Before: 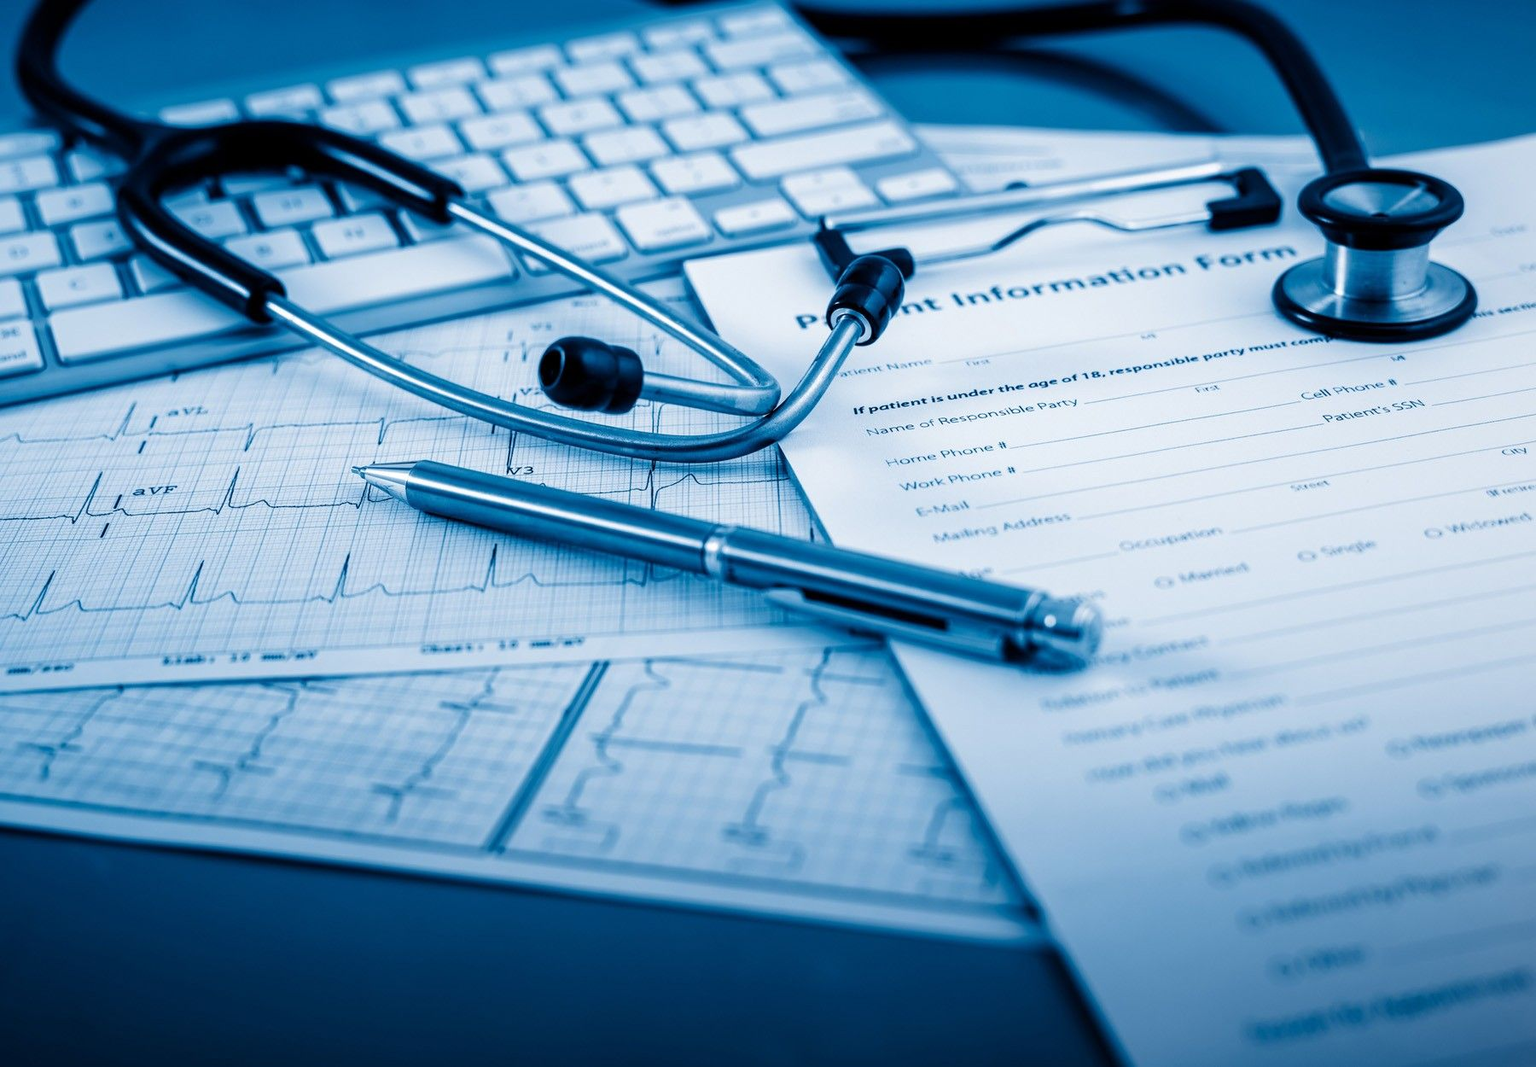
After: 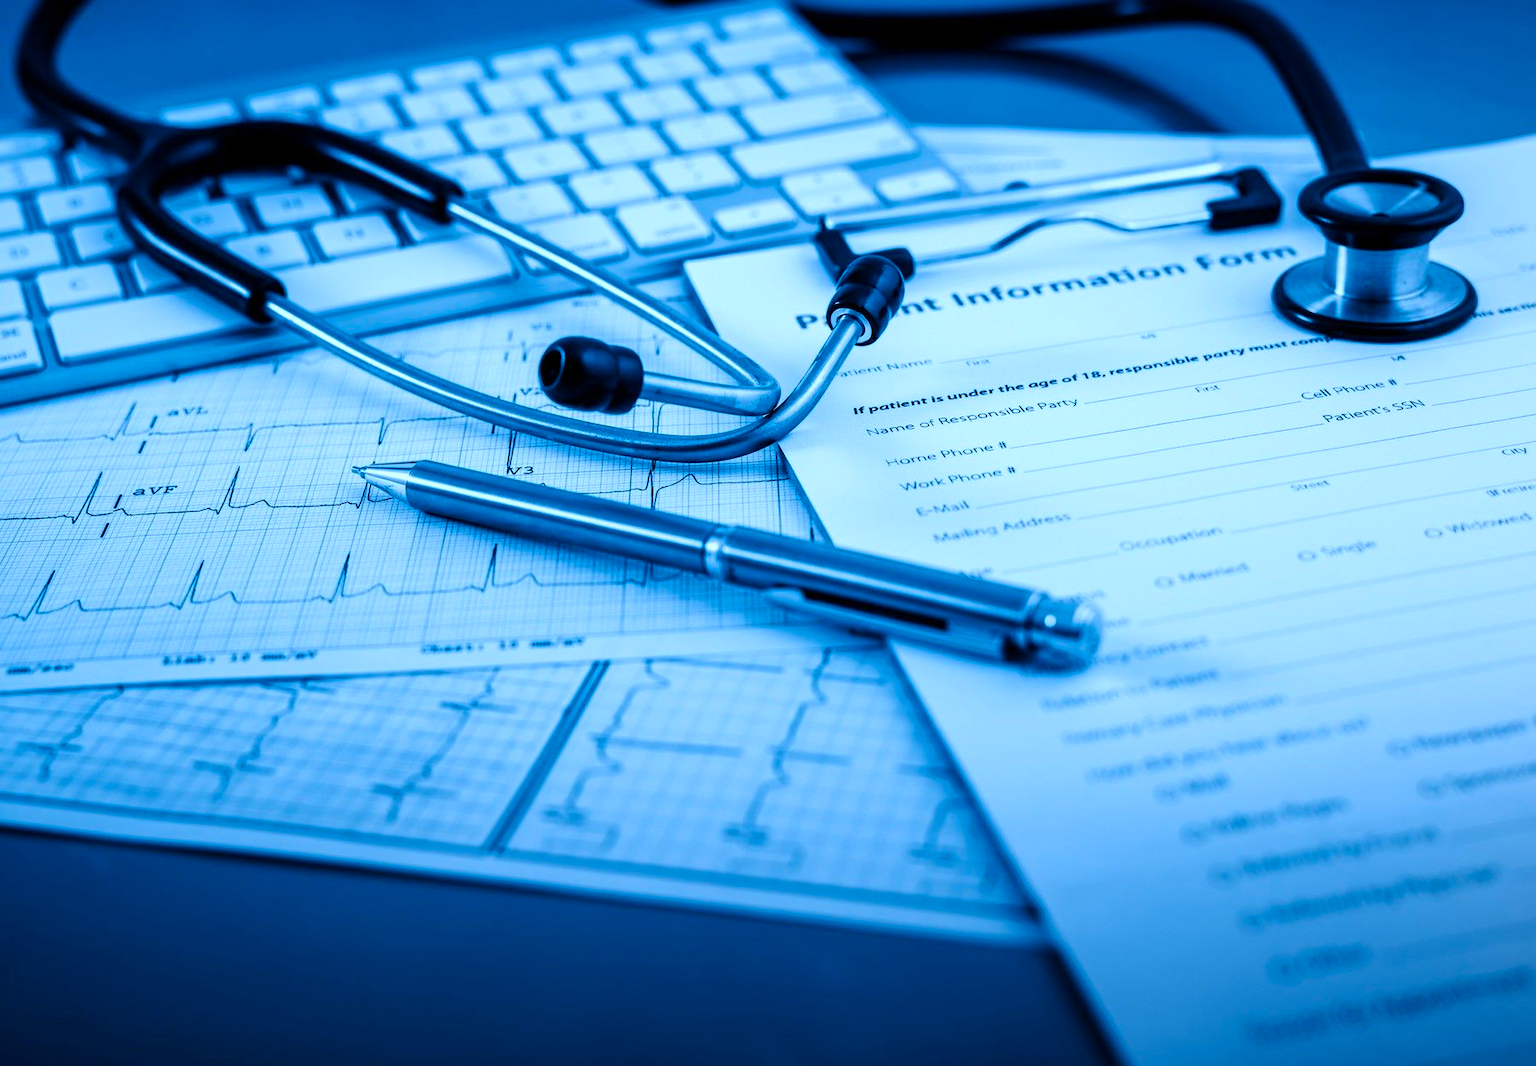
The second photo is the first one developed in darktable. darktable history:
color calibration: x 0.396, y 0.386, temperature 3669 K
white balance: emerald 1
